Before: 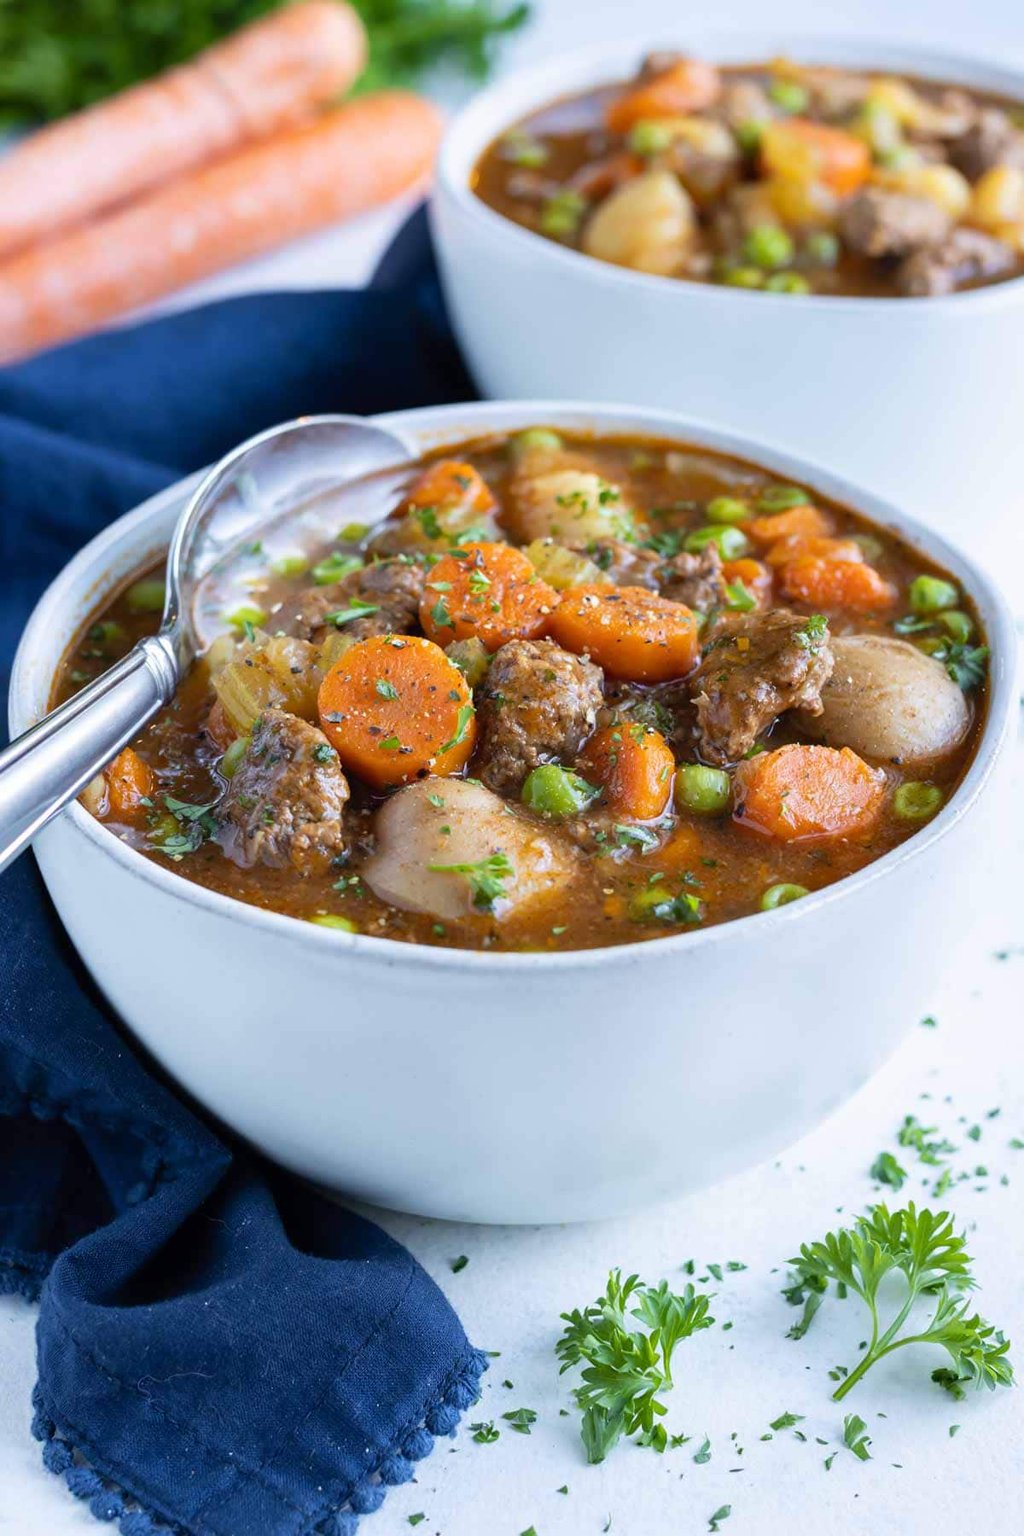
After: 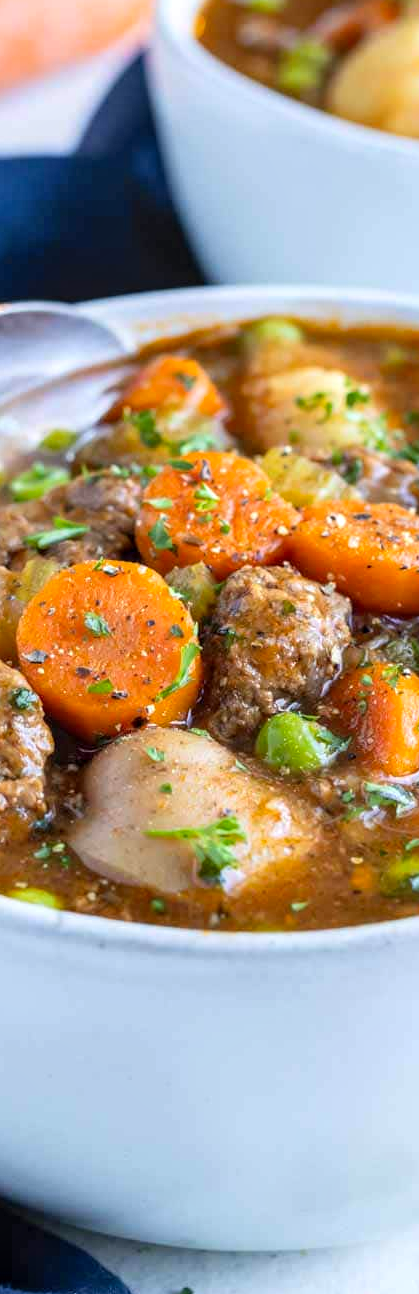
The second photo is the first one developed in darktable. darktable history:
crop and rotate: left 29.698%, top 10.277%, right 35.36%, bottom 17.794%
contrast brightness saturation: contrast 0.075, brightness 0.084, saturation 0.177
local contrast: detail 130%
